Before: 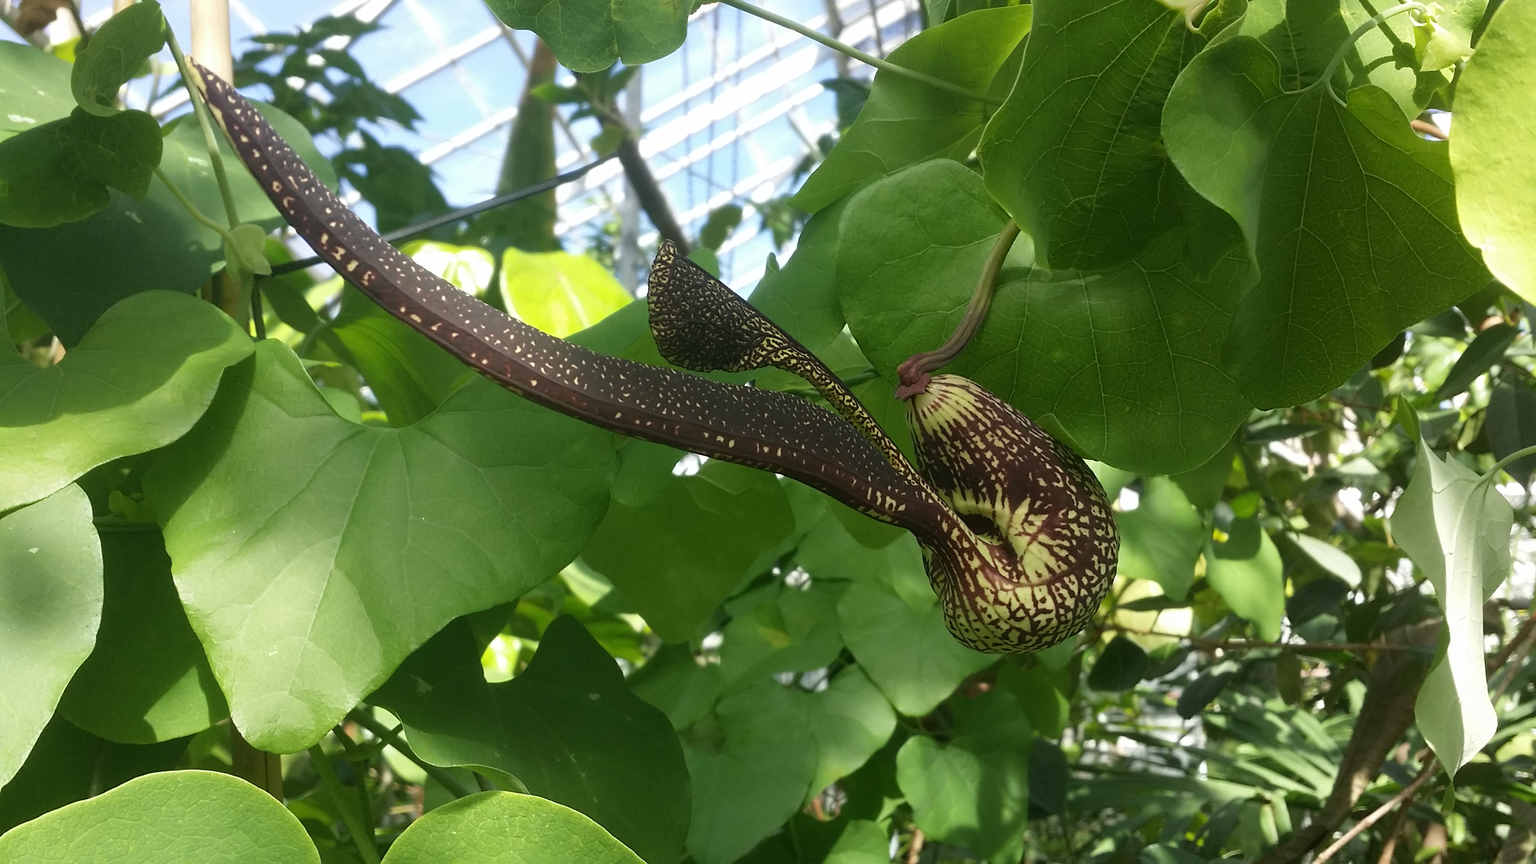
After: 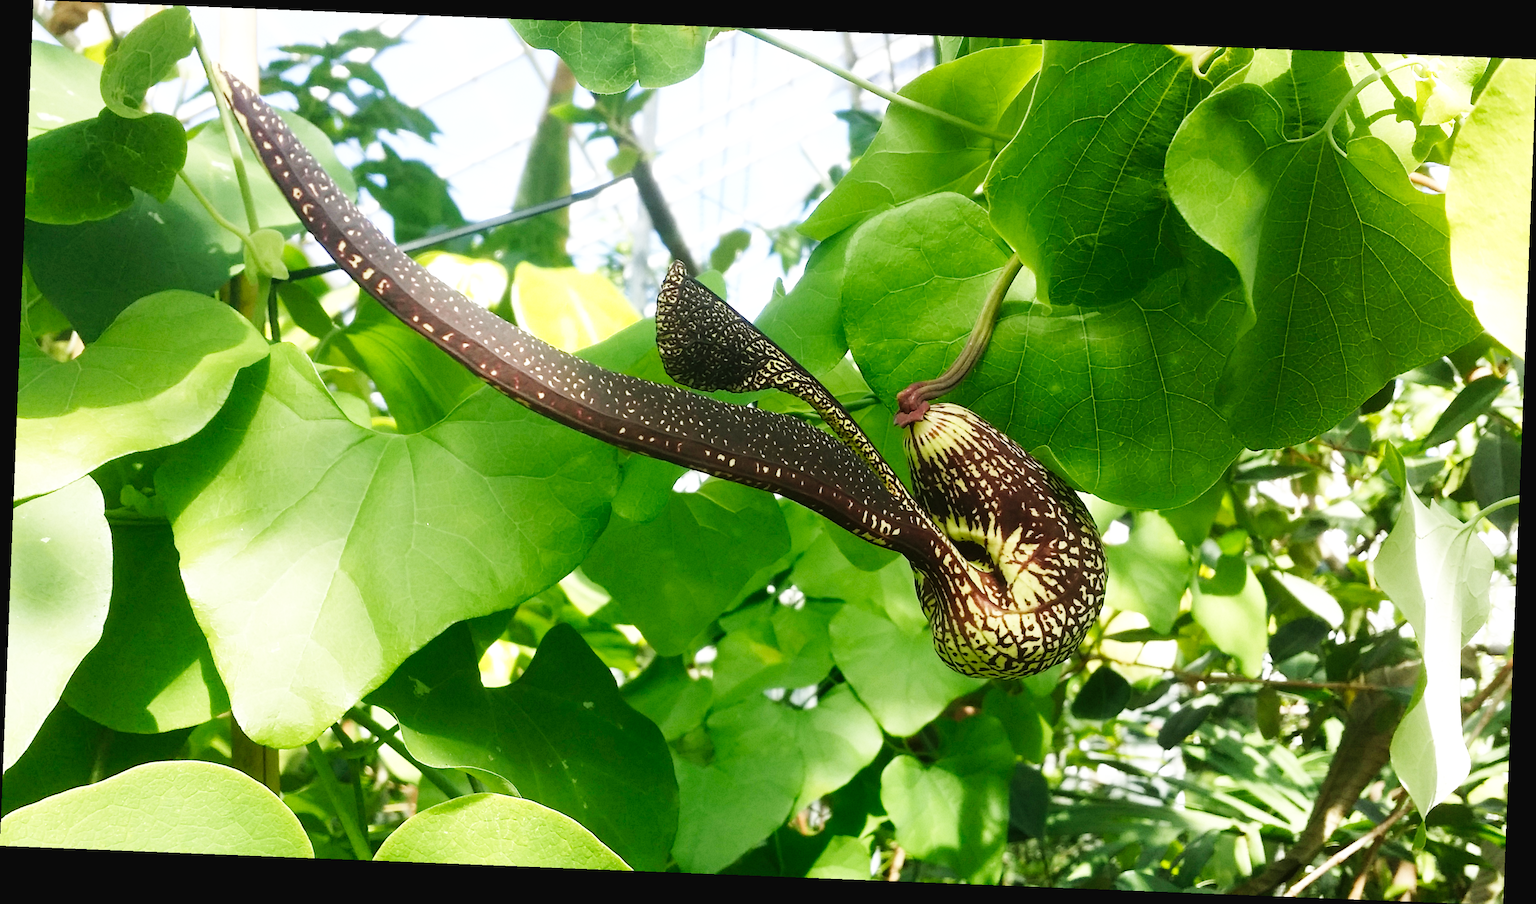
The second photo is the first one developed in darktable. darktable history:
rotate and perspective: rotation 2.27°, automatic cropping off
base curve: curves: ch0 [(0, 0.003) (0.001, 0.002) (0.006, 0.004) (0.02, 0.022) (0.048, 0.086) (0.094, 0.234) (0.162, 0.431) (0.258, 0.629) (0.385, 0.8) (0.548, 0.918) (0.751, 0.988) (1, 1)], preserve colors none
